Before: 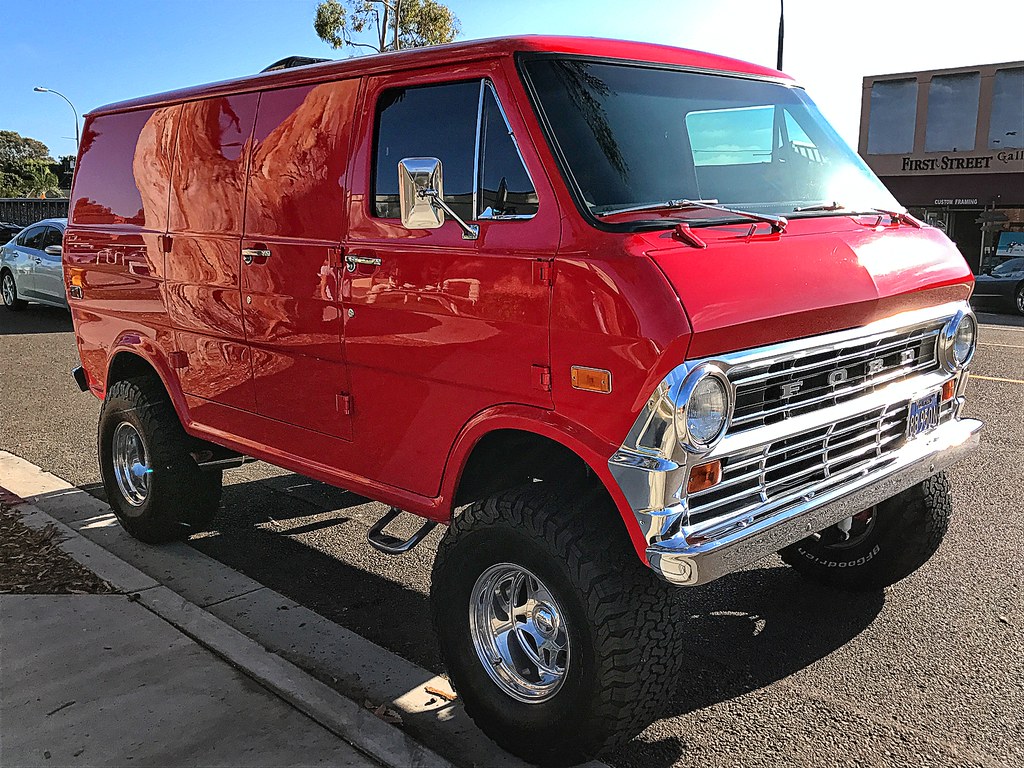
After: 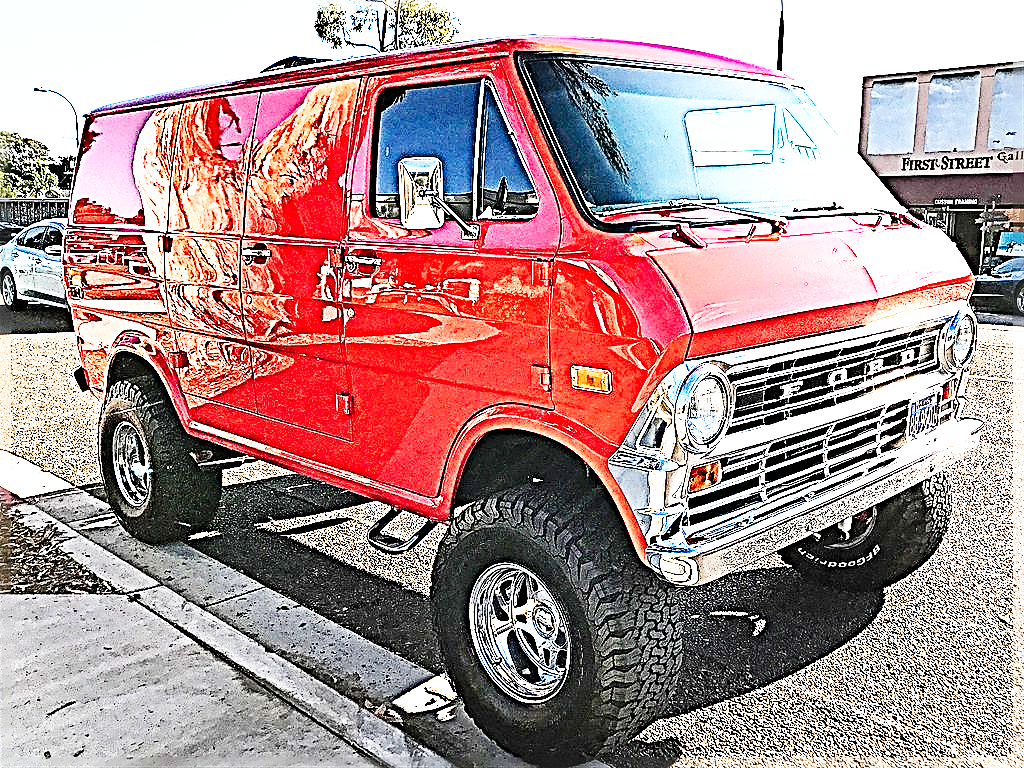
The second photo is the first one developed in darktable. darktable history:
sharpen: radius 4.001, amount 2
base curve: curves: ch0 [(0, 0) (0.007, 0.004) (0.027, 0.03) (0.046, 0.07) (0.207, 0.54) (0.442, 0.872) (0.673, 0.972) (1, 1)], preserve colors none
exposure: black level correction 0, exposure 1.5 EV, compensate exposure bias true, compensate highlight preservation false
